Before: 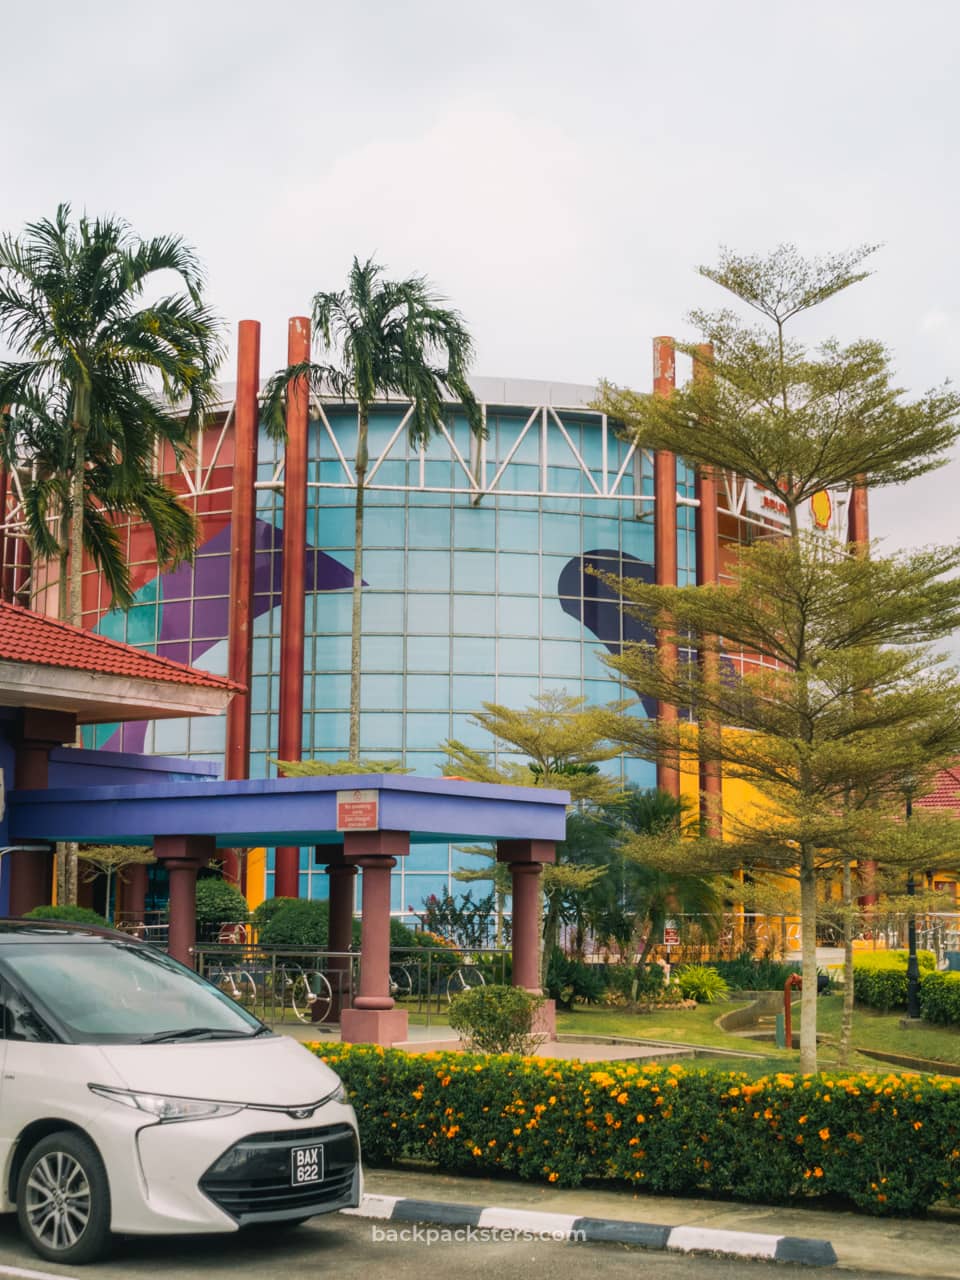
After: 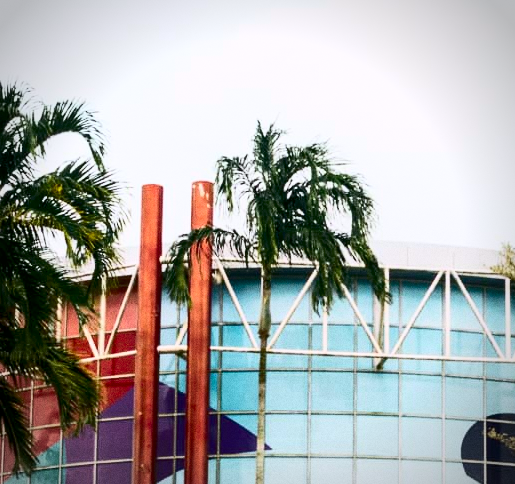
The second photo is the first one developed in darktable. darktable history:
white balance: red 0.988, blue 1.017
grain: on, module defaults
exposure: black level correction 0.011, compensate highlight preservation false
crop: left 10.121%, top 10.631%, right 36.218%, bottom 51.526%
vignetting: on, module defaults
contrast brightness saturation: contrast 0.4, brightness 0.1, saturation 0.21
